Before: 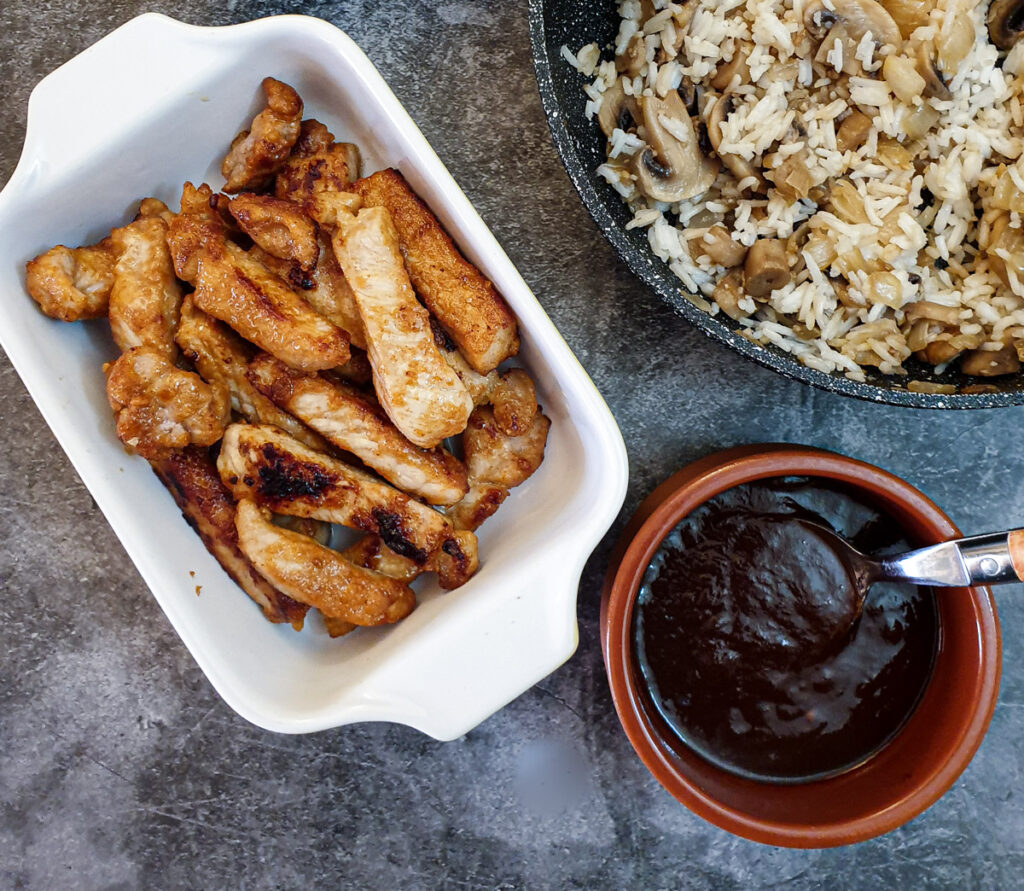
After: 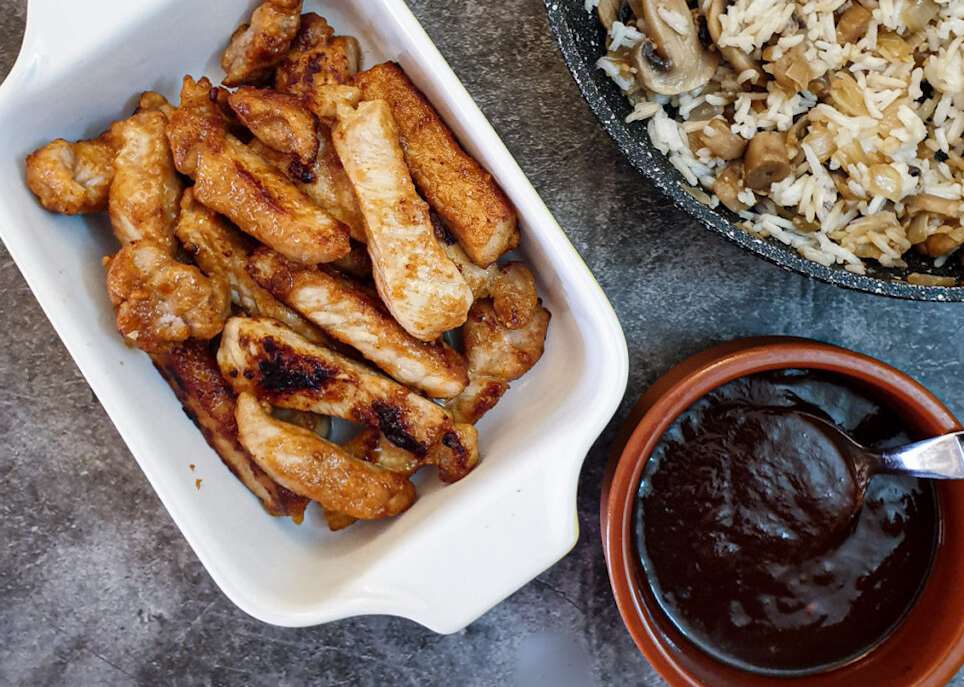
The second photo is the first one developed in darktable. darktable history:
crop and rotate: angle 0.065°, top 11.98%, right 5.705%, bottom 10.722%
tone equalizer: -7 EV 0.202 EV, -6 EV 0.092 EV, -5 EV 0.064 EV, -4 EV 0.073 EV, -2 EV -0.022 EV, -1 EV -0.02 EV, +0 EV -0.05 EV
